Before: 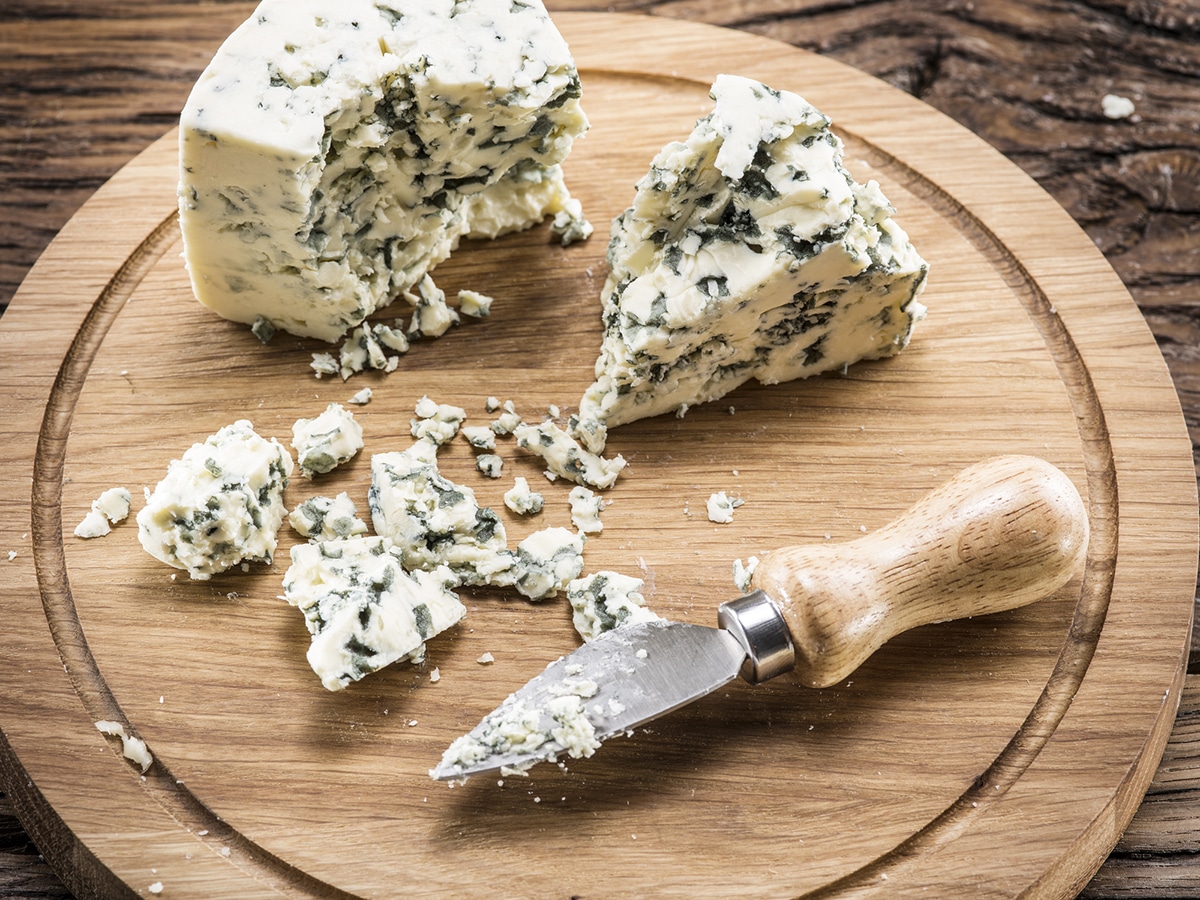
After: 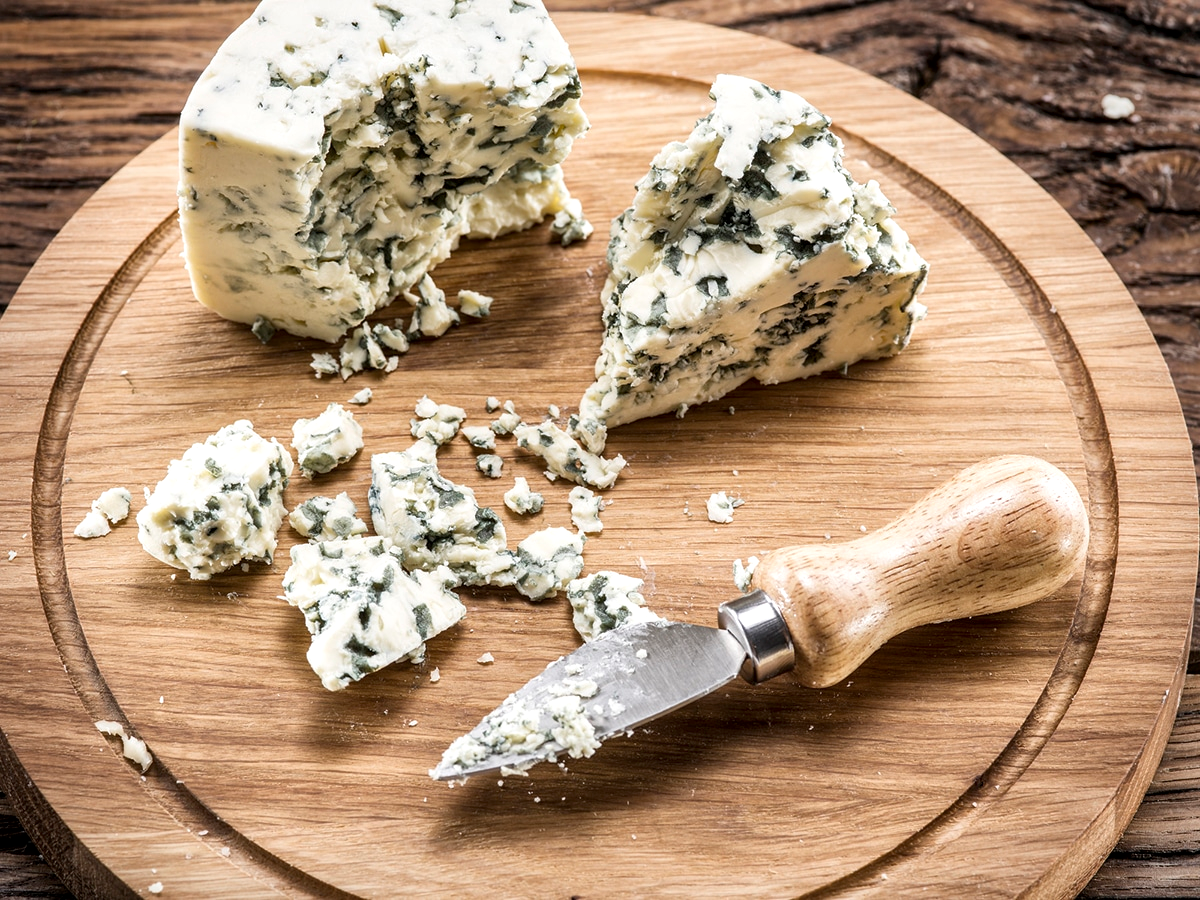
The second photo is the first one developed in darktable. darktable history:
local contrast: mode bilateral grid, contrast 21, coarseness 50, detail 148%, midtone range 0.2
